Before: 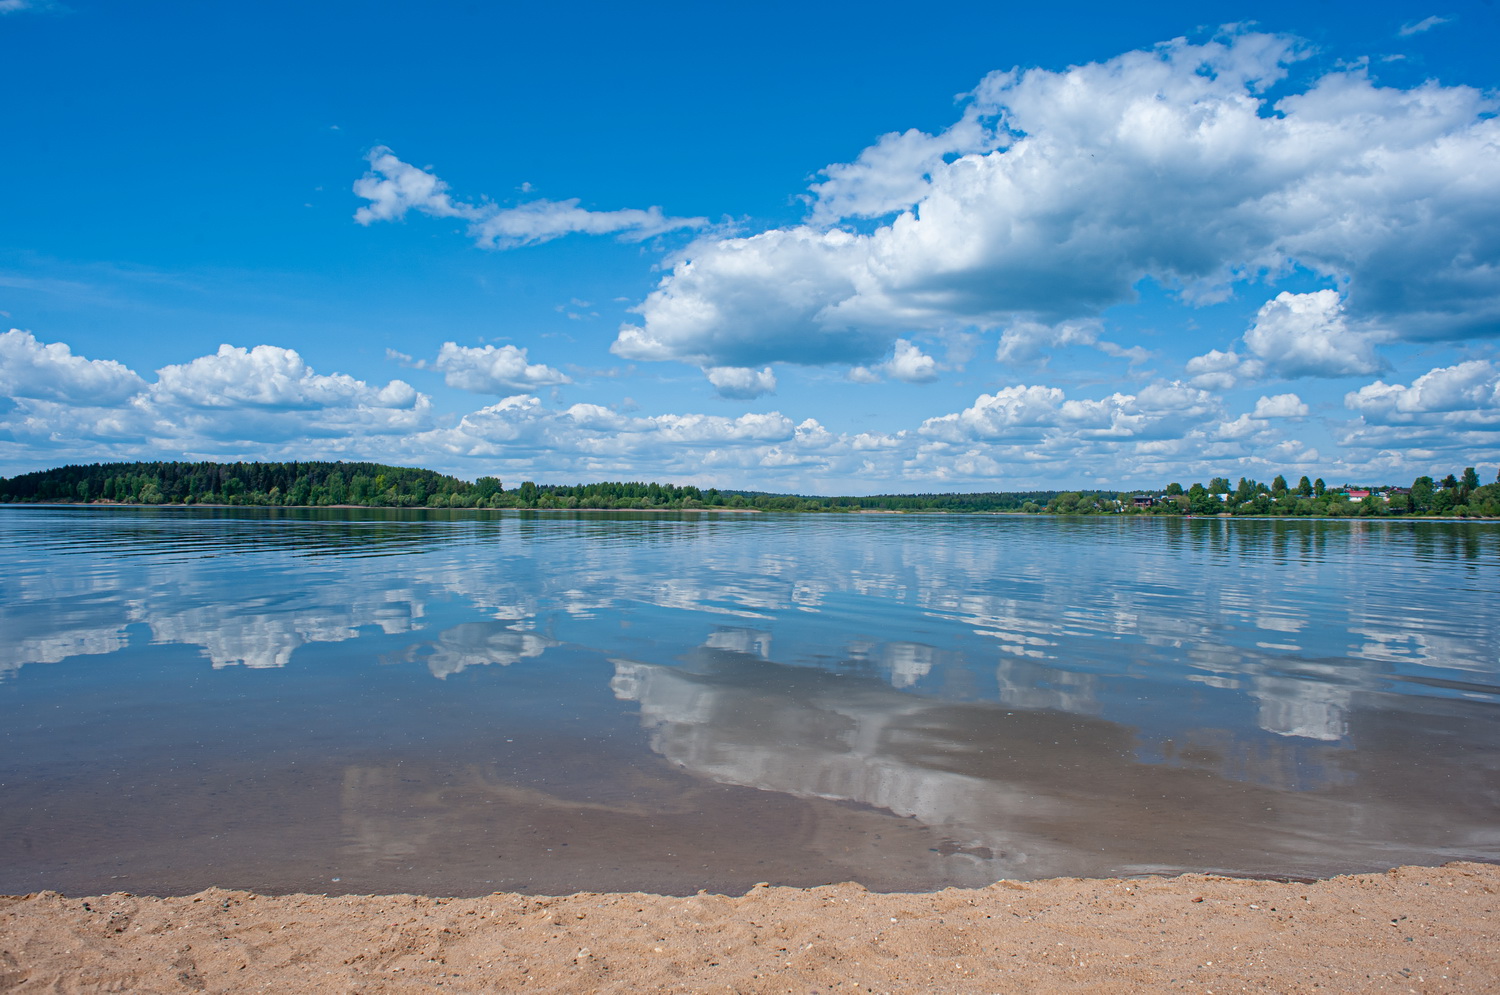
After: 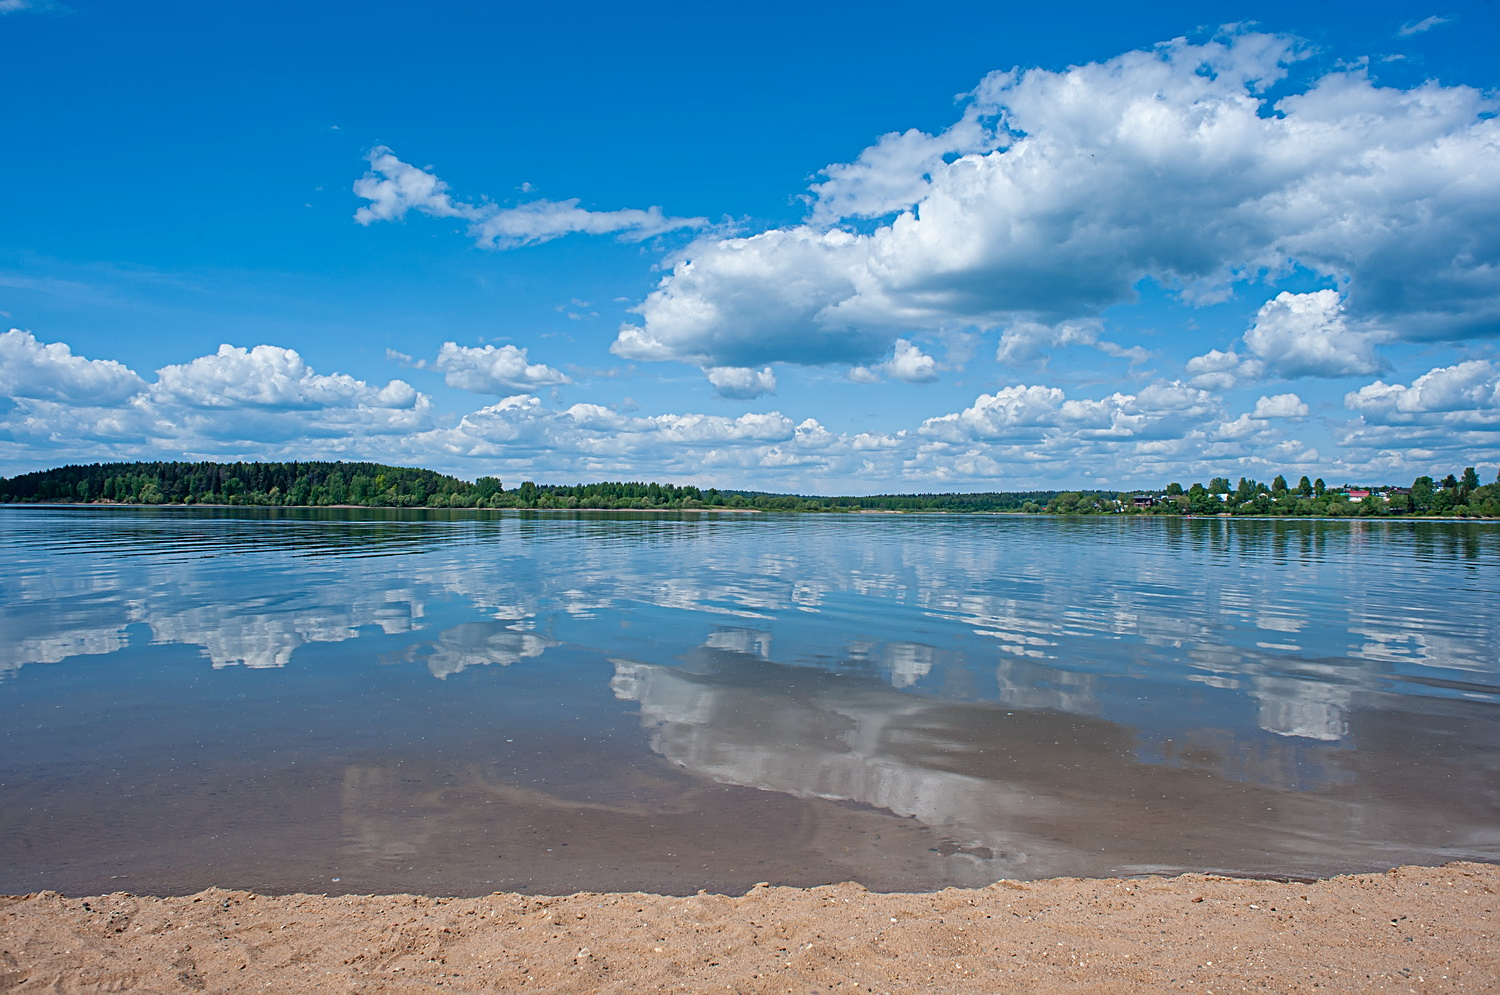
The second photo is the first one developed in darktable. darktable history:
shadows and highlights: shadows 36.15, highlights -27.13, soften with gaussian
sharpen: on, module defaults
